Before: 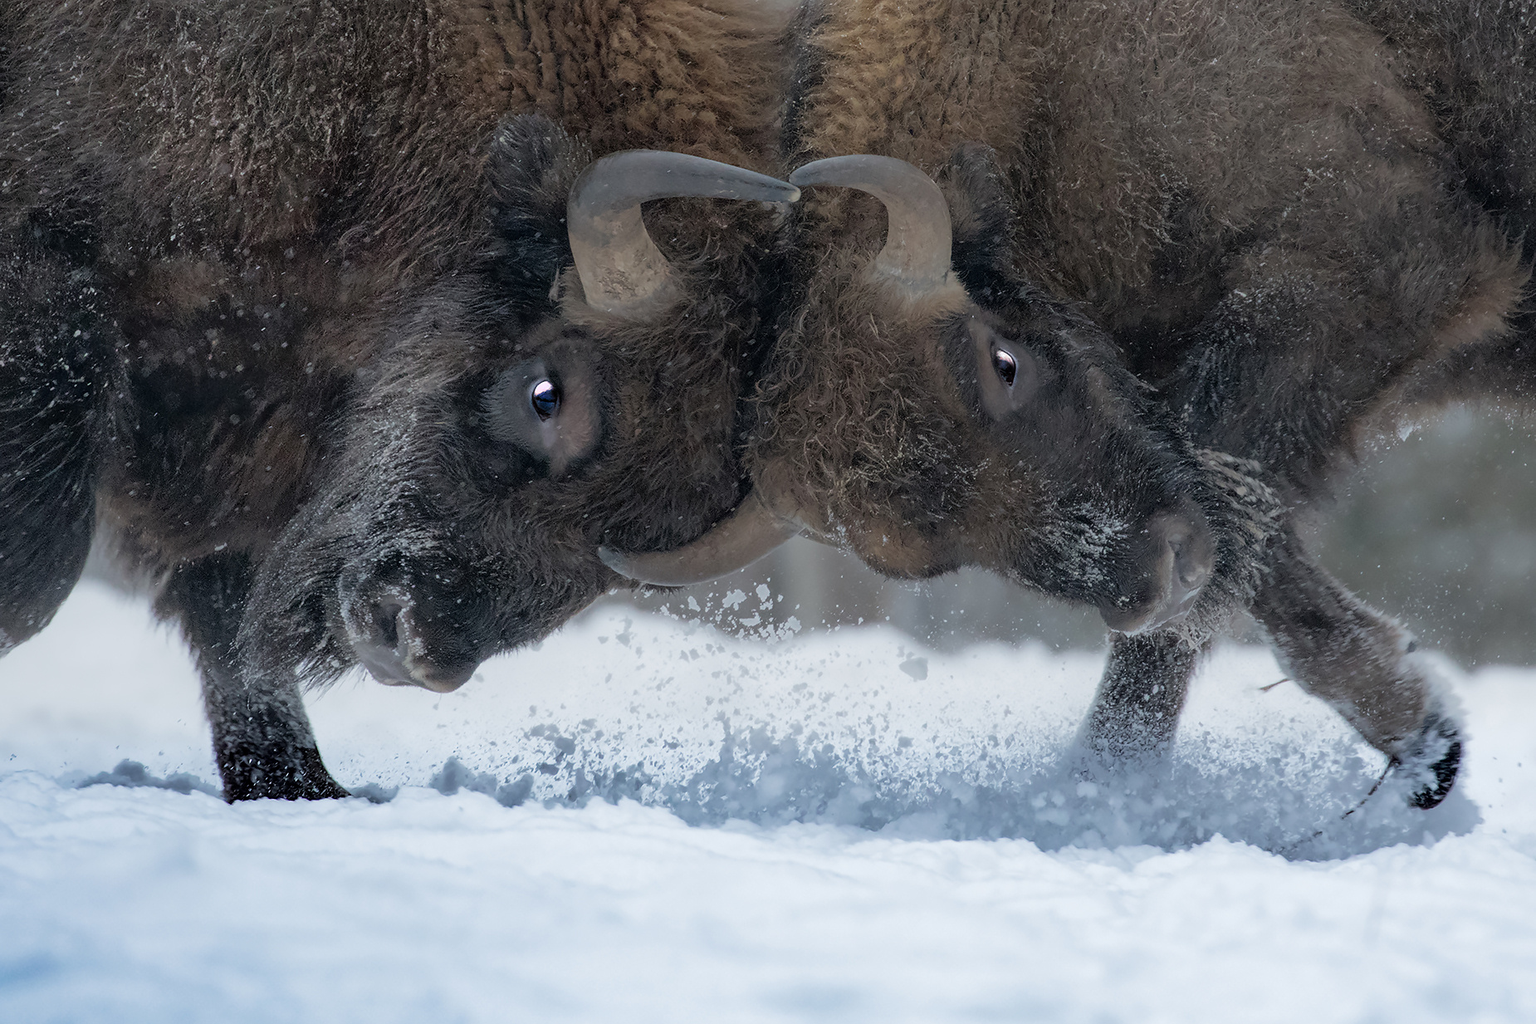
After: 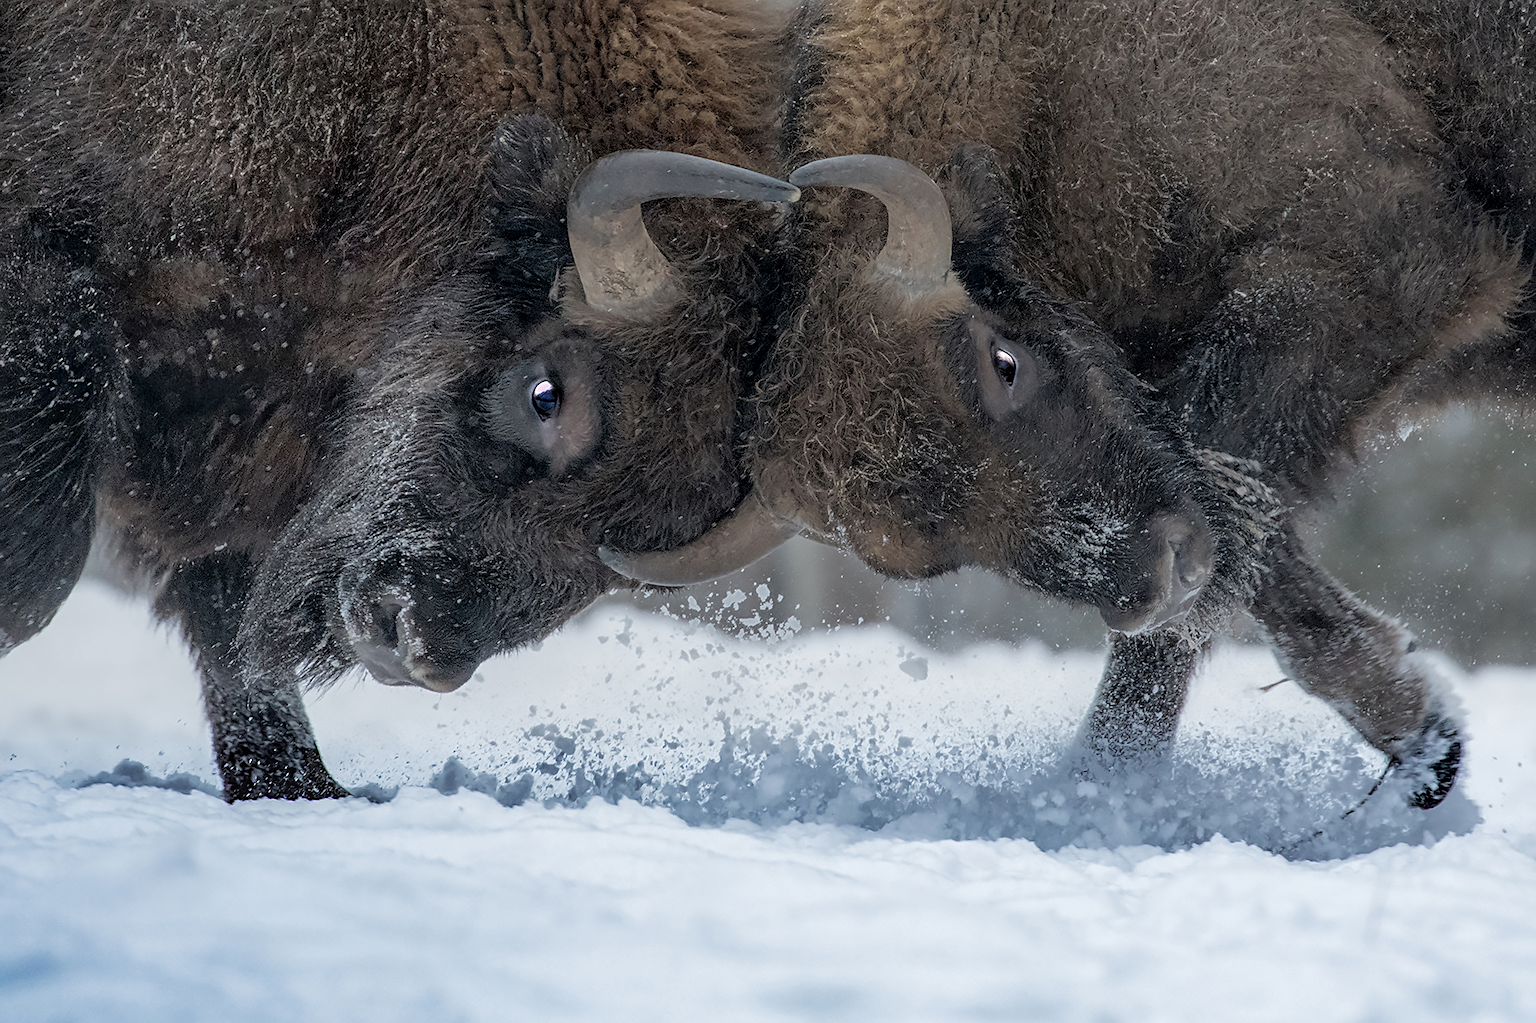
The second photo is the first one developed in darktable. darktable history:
sharpen: radius 2.519, amount 0.321
local contrast: on, module defaults
